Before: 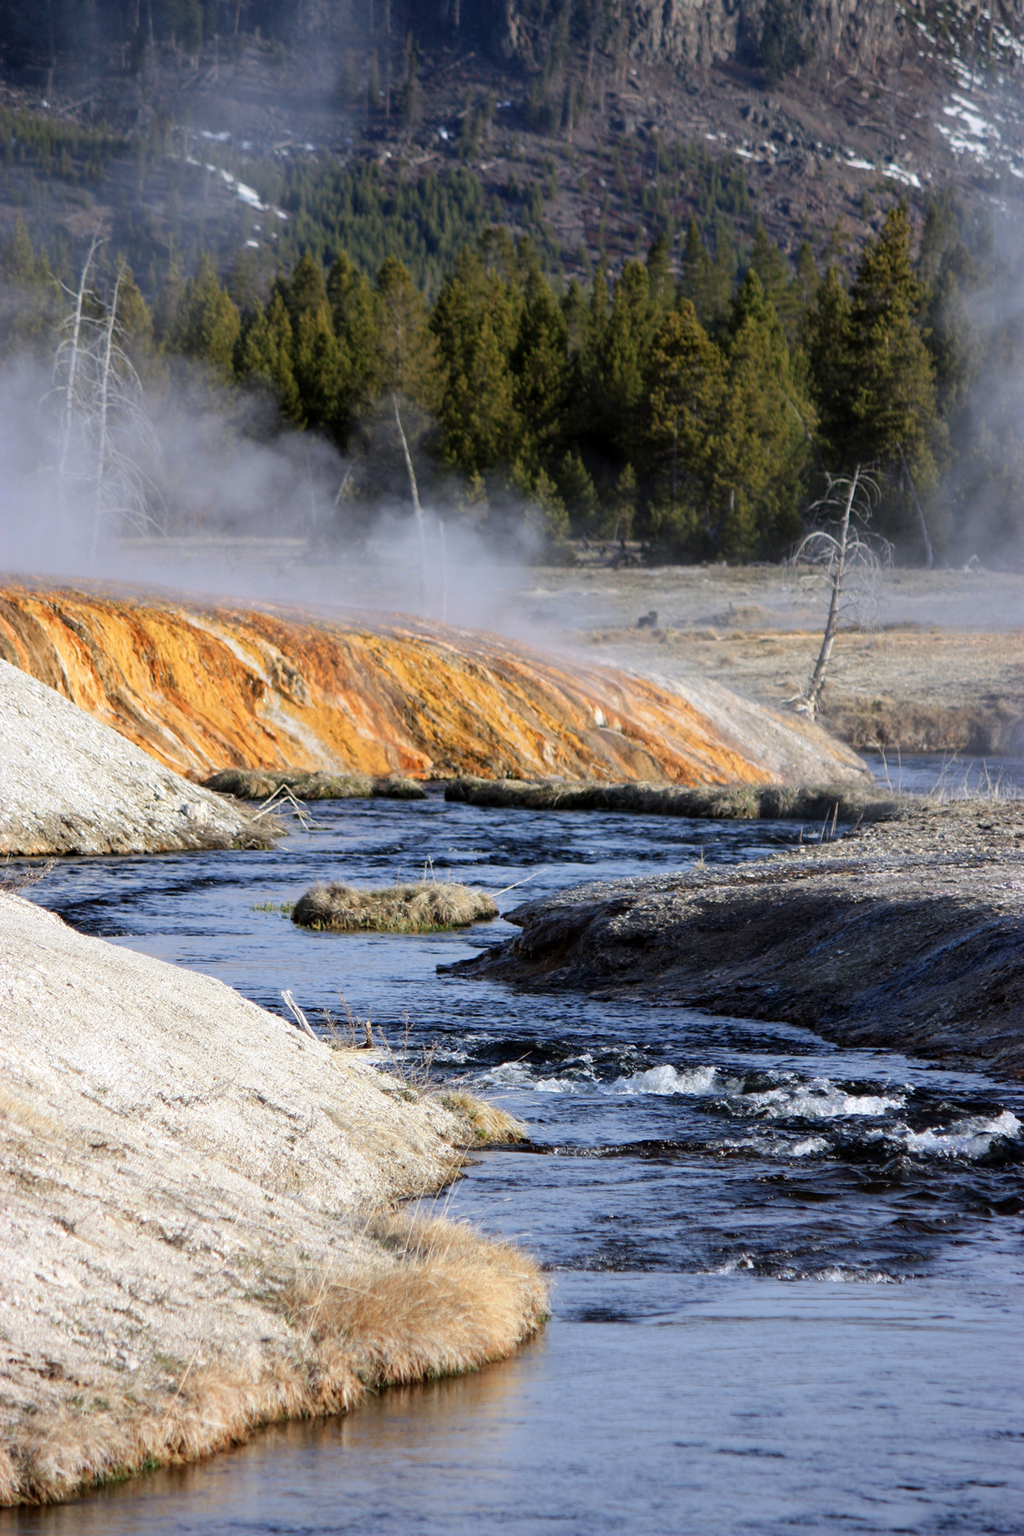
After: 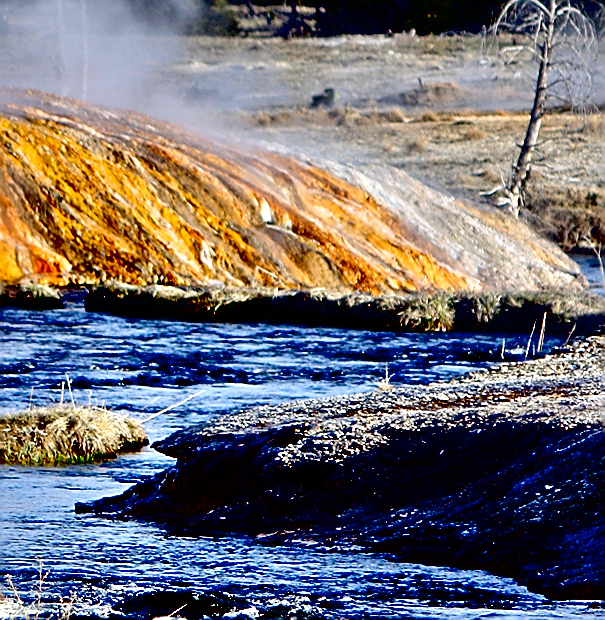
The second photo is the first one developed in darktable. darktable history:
crop: left 36.378%, top 34.912%, right 13.192%, bottom 30.617%
contrast brightness saturation: contrast 0.04, saturation 0.156
sharpen: radius 1.379, amount 1.262, threshold 0.611
exposure: black level correction 0.057, compensate highlight preservation false
contrast equalizer: octaves 7, y [[0.6 ×6], [0.55 ×6], [0 ×6], [0 ×6], [0 ×6]]
